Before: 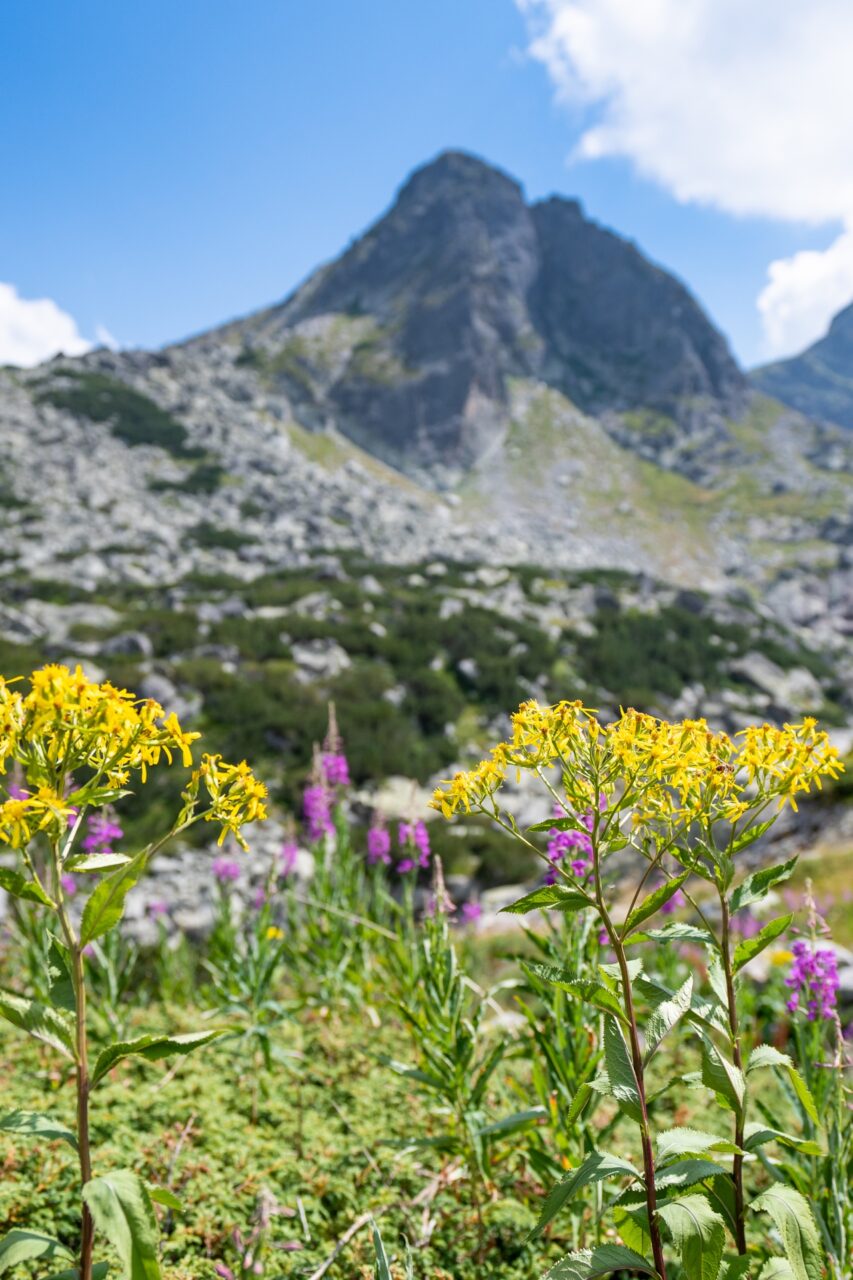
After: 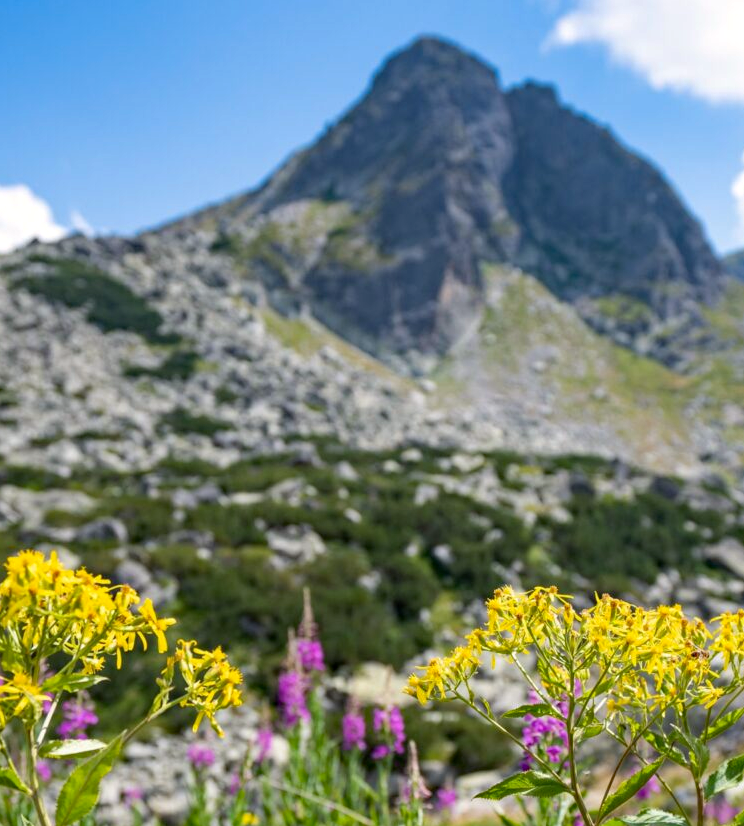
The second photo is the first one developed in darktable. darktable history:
haze removal: strength 0.29, distance 0.25, compatibility mode true, adaptive false
crop: left 3.015%, top 8.969%, right 9.647%, bottom 26.457%
